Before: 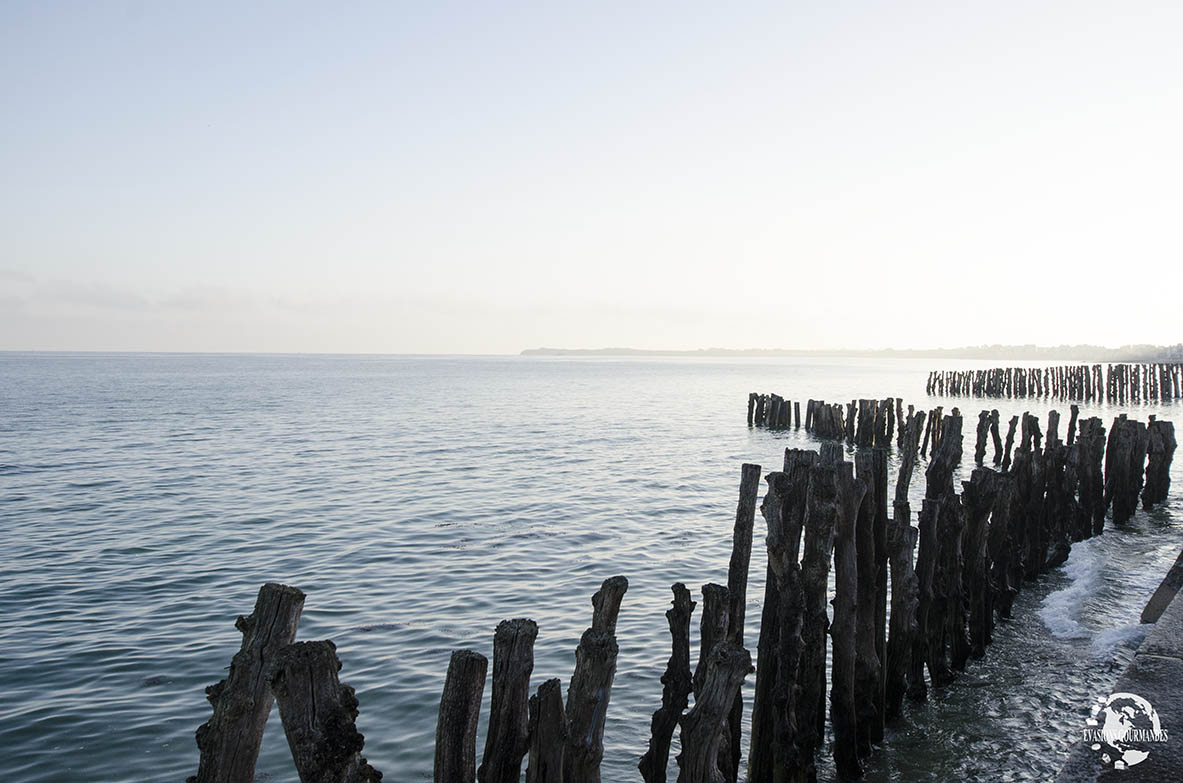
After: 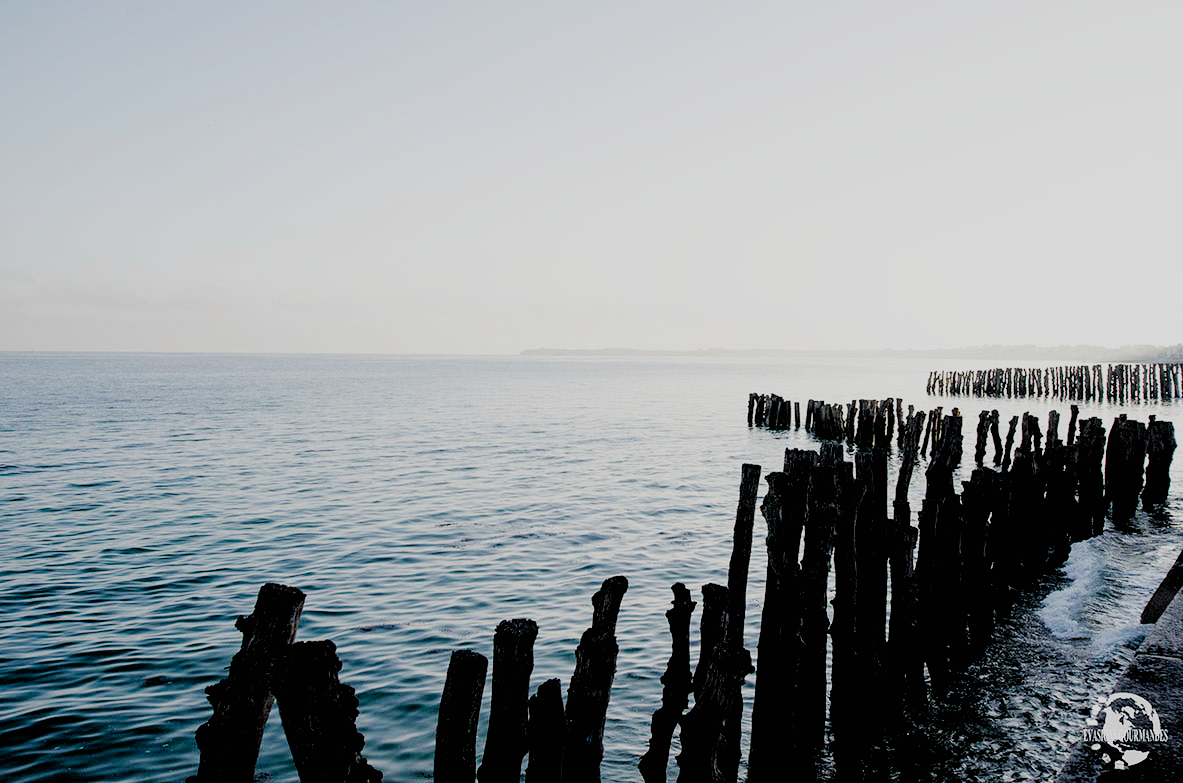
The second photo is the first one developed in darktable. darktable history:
white balance: emerald 1
filmic rgb: black relative exposure -2.85 EV, white relative exposure 4.56 EV, hardness 1.77, contrast 1.25, preserve chrominance no, color science v5 (2021)
